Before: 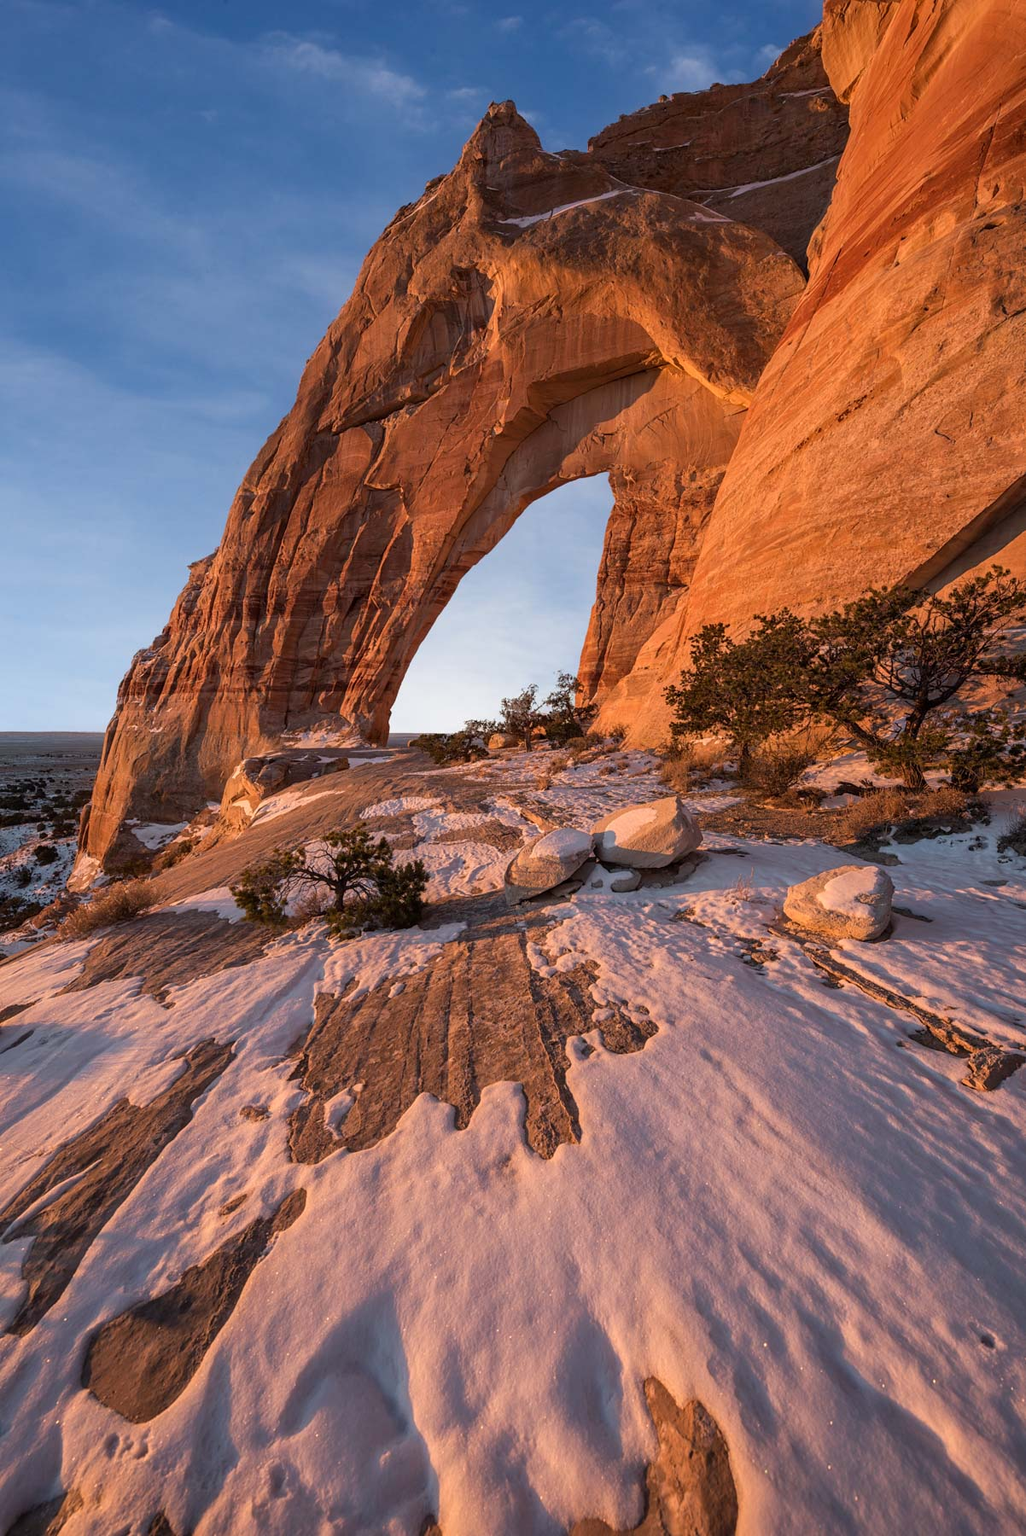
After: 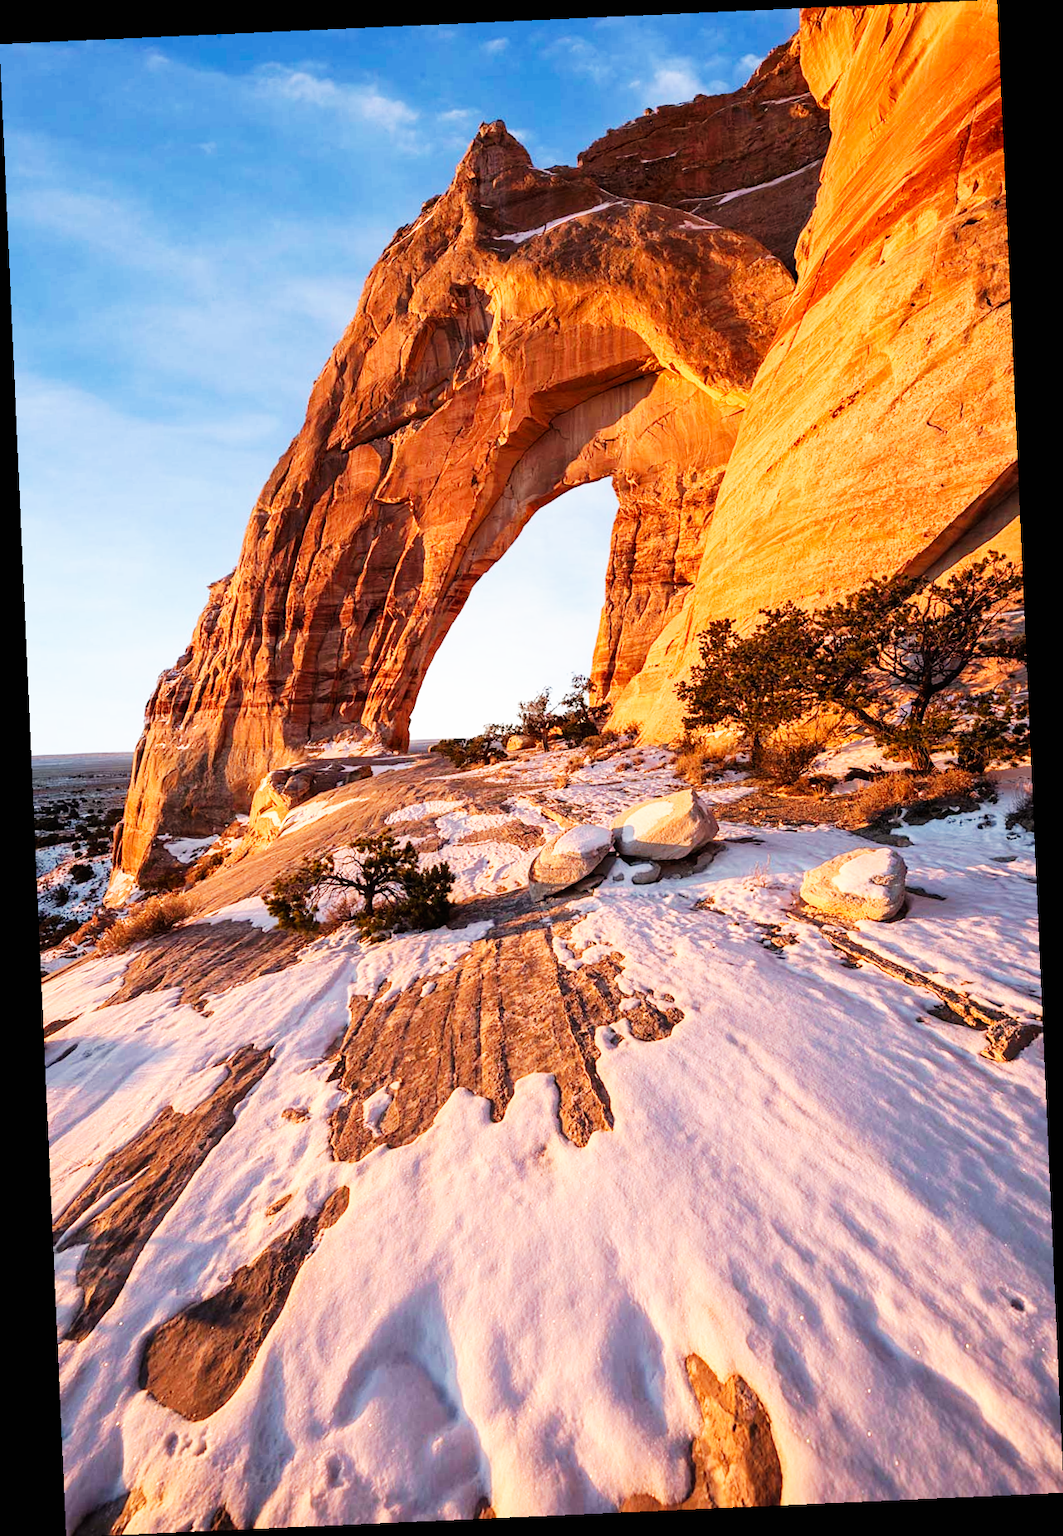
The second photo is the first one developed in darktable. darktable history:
rotate and perspective: rotation -2.56°, automatic cropping off
base curve: curves: ch0 [(0, 0) (0.007, 0.004) (0.027, 0.03) (0.046, 0.07) (0.207, 0.54) (0.442, 0.872) (0.673, 0.972) (1, 1)], preserve colors none
